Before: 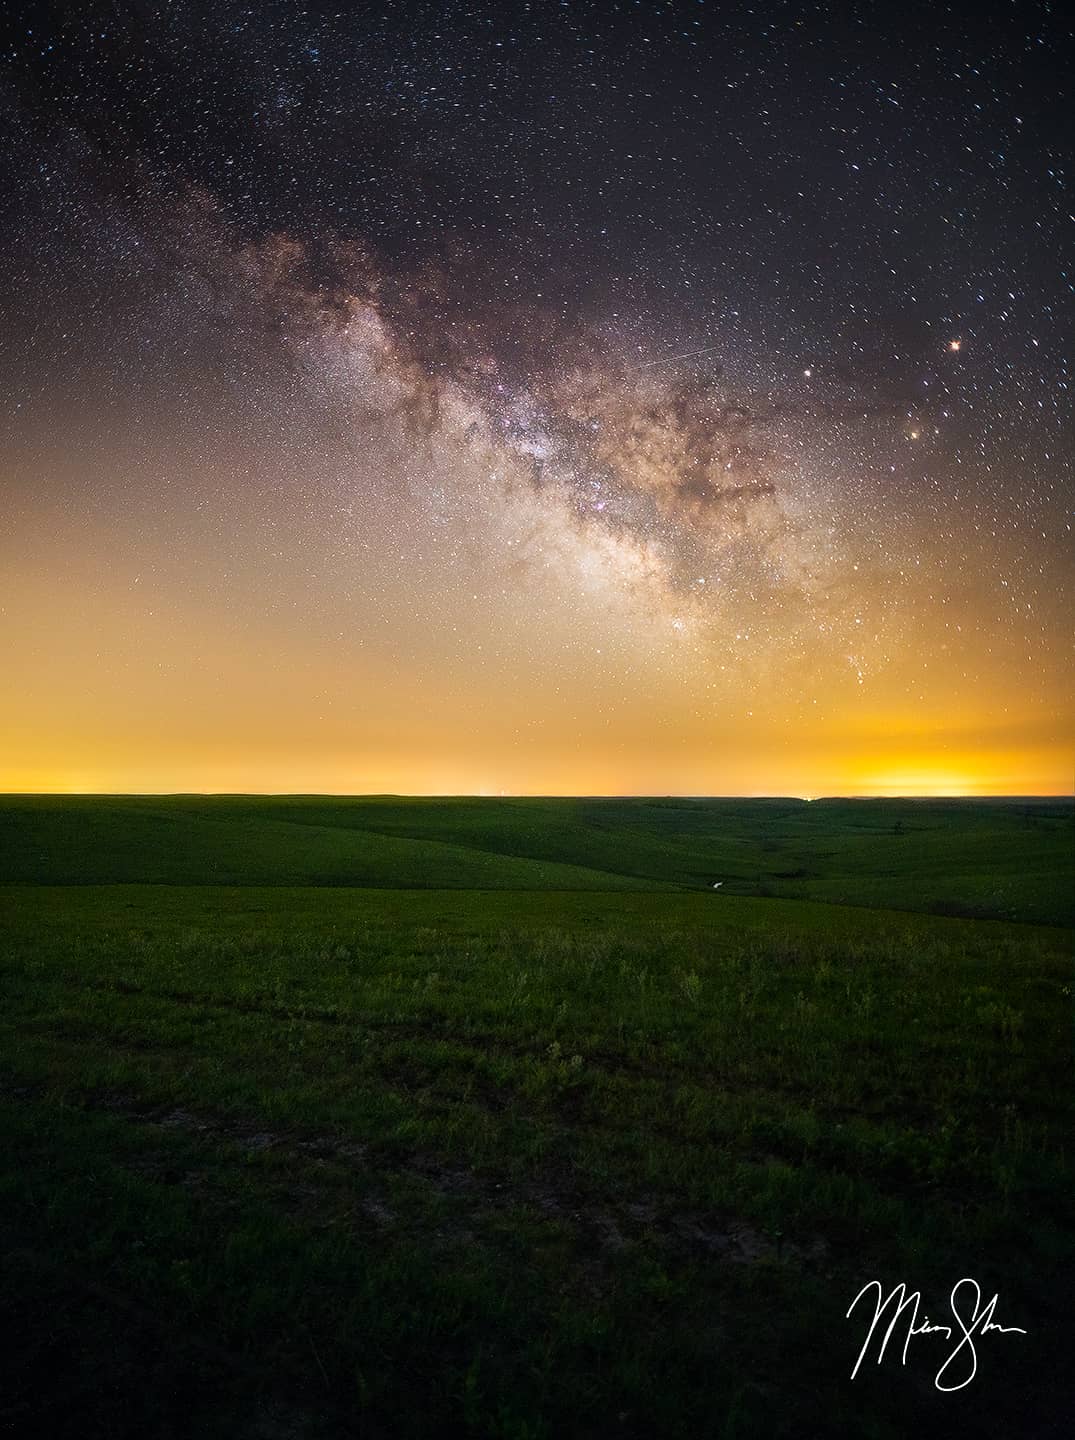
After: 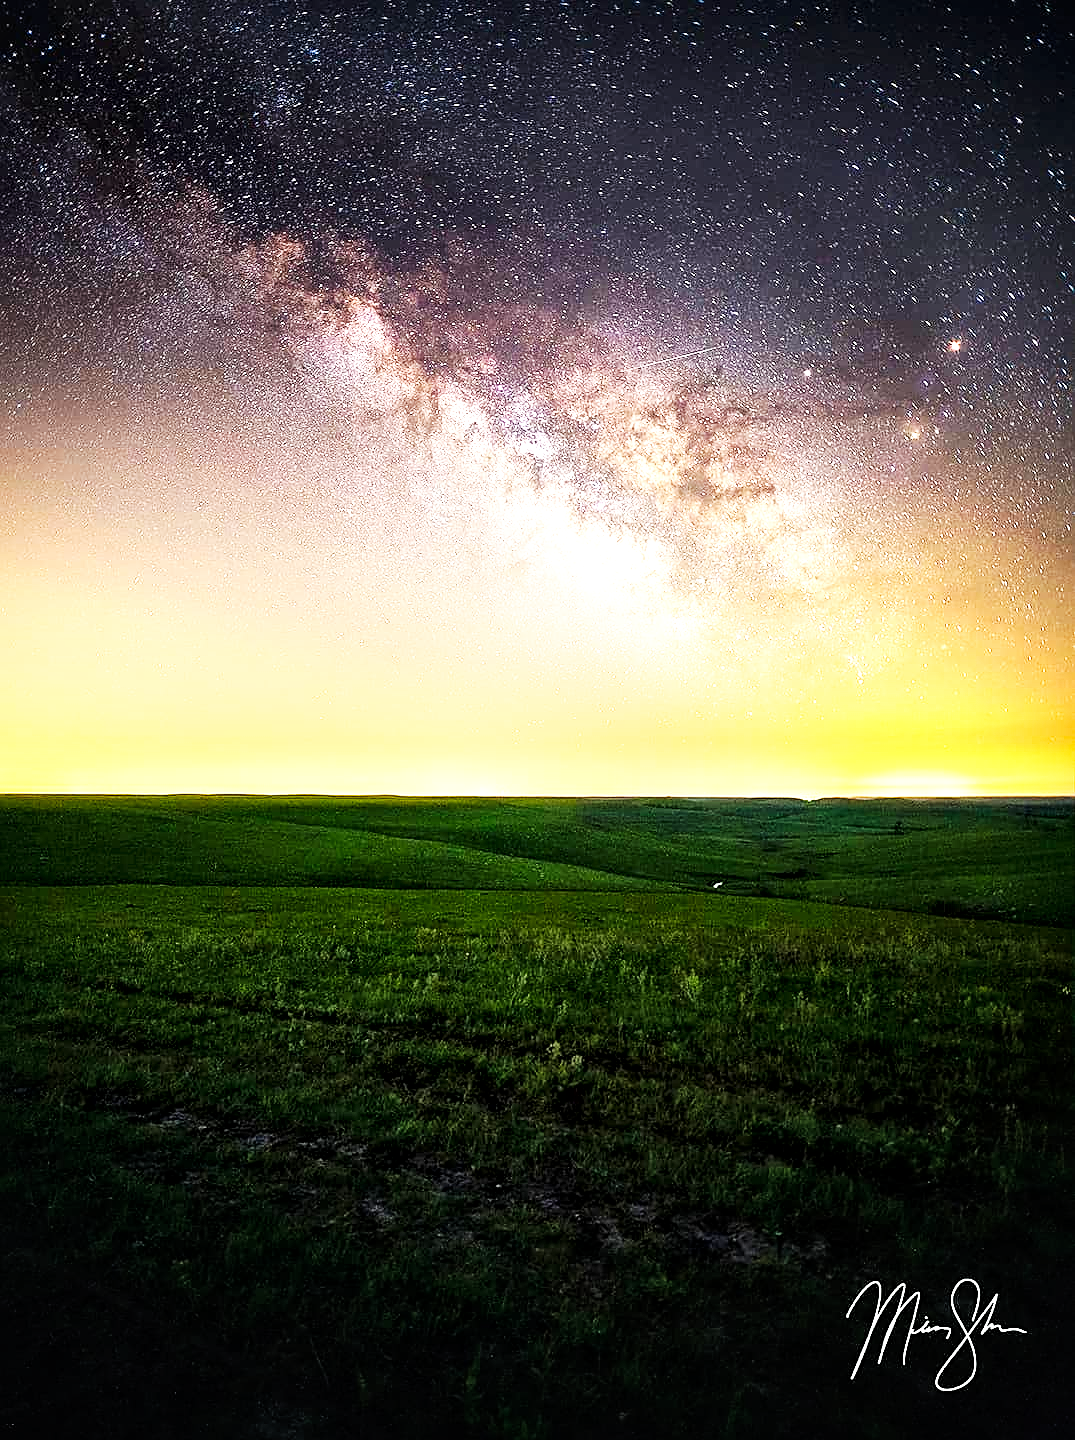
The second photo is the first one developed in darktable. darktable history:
exposure: black level correction 0, exposure 0.5 EV, compensate highlight preservation false
local contrast: mode bilateral grid, contrast 25, coarseness 59, detail 151%, midtone range 0.2
base curve: curves: ch0 [(0, 0) (0.007, 0.004) (0.027, 0.03) (0.046, 0.07) (0.207, 0.54) (0.442, 0.872) (0.673, 0.972) (1, 1)], preserve colors none
sharpen: on, module defaults
